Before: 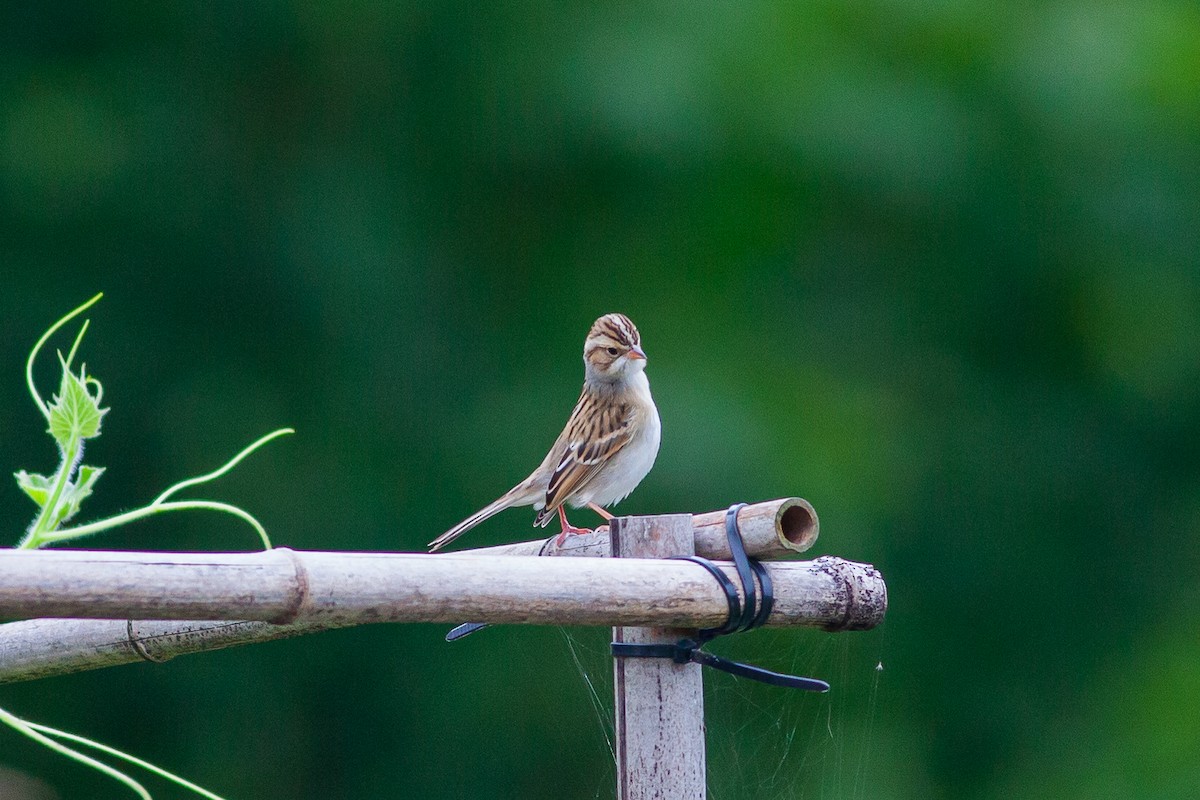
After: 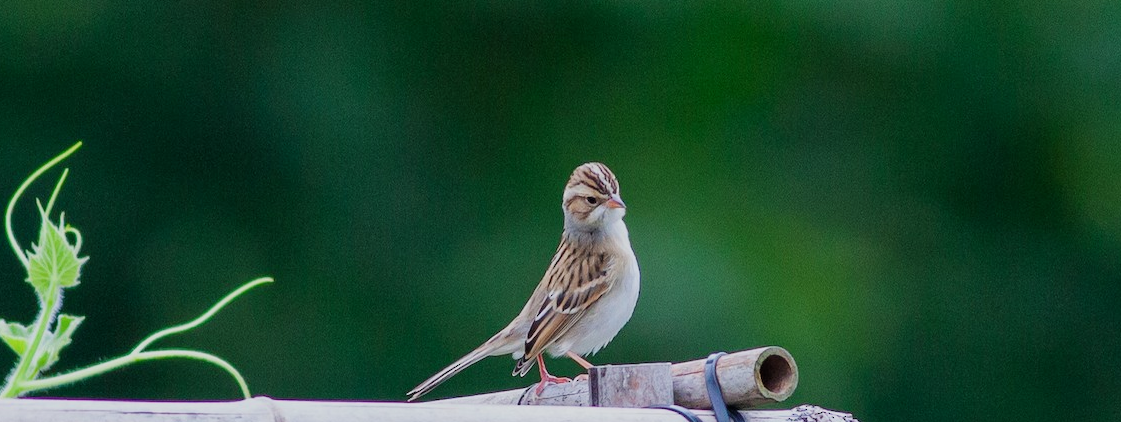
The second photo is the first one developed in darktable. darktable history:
filmic rgb: black relative exposure -8.12 EV, white relative exposure 3.76 EV, hardness 4.47, preserve chrominance max RGB, iterations of high-quality reconstruction 0
crop: left 1.817%, top 18.877%, right 4.688%, bottom 28.338%
